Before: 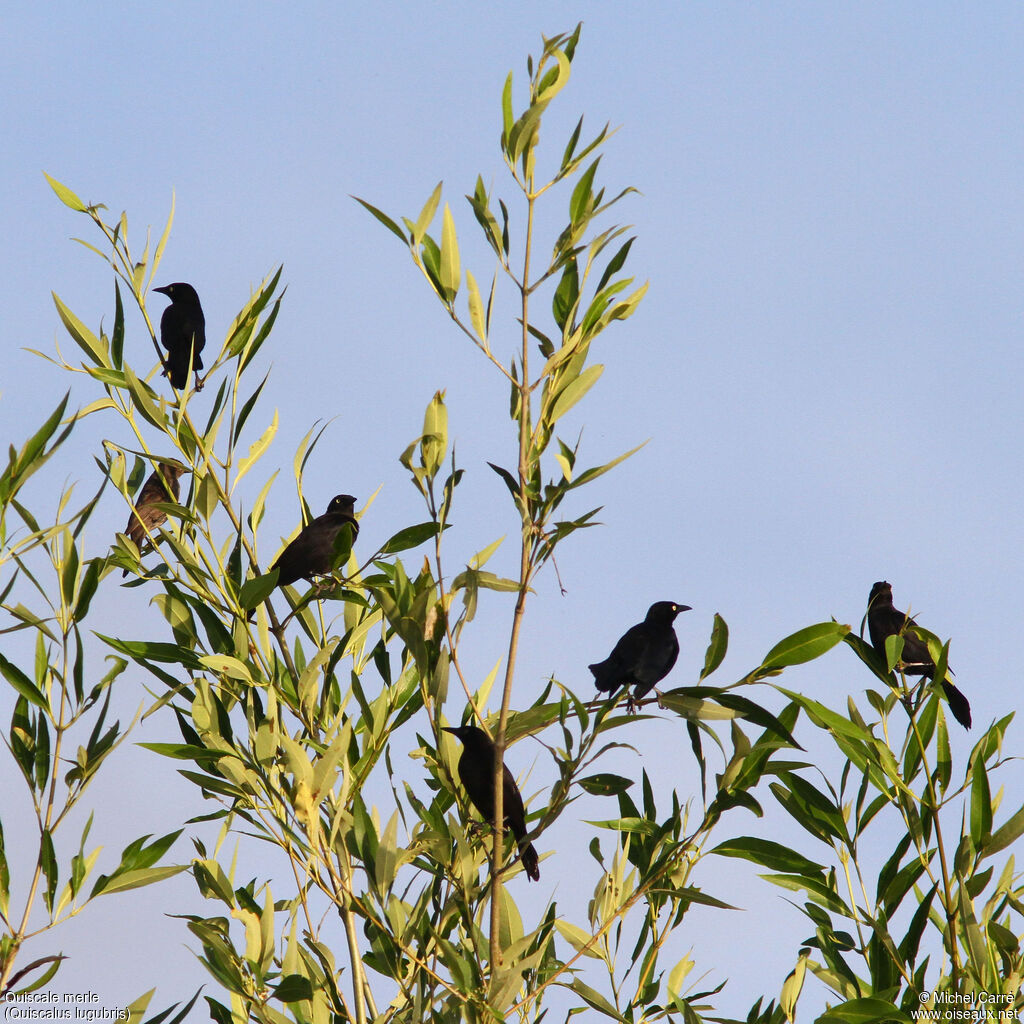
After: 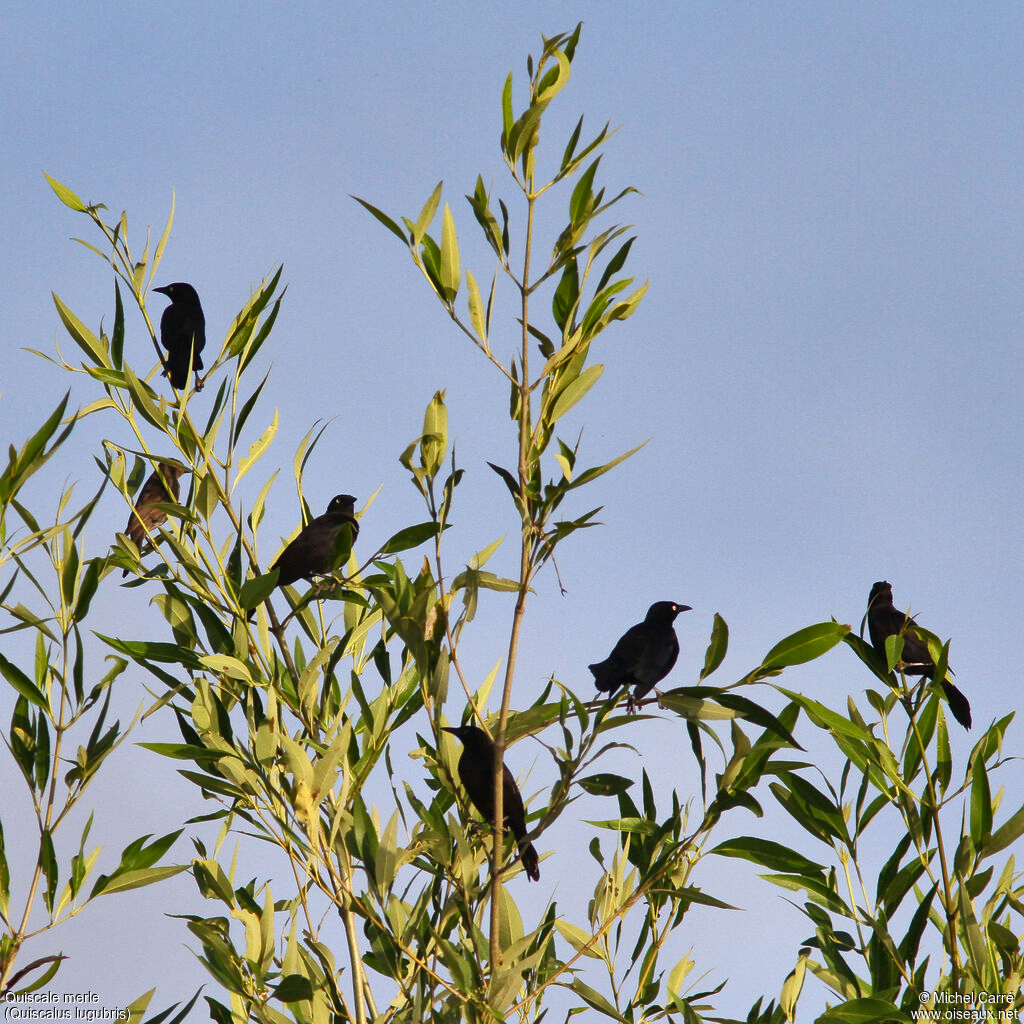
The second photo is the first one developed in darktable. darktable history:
shadows and highlights: shadows 39.62, highlights -55.49, low approximation 0.01, soften with gaussian
